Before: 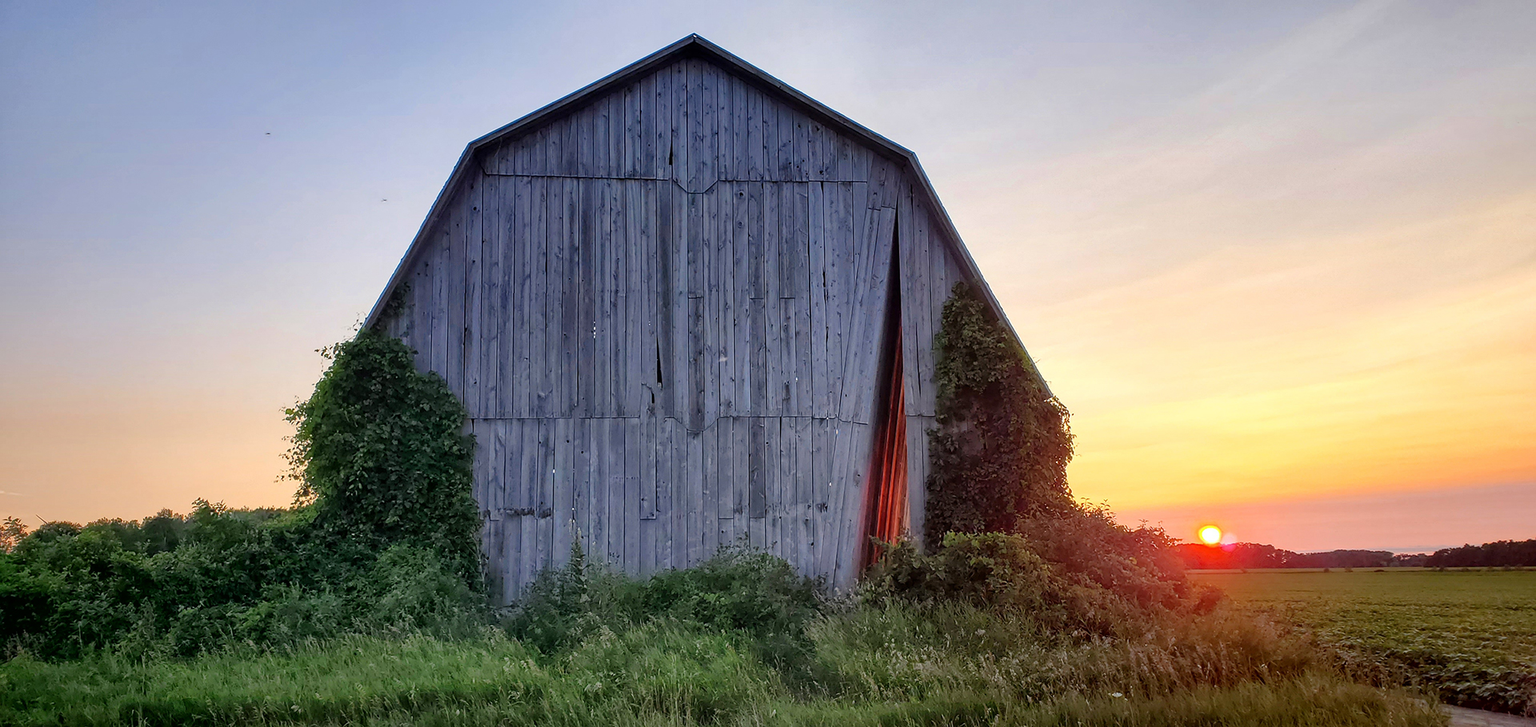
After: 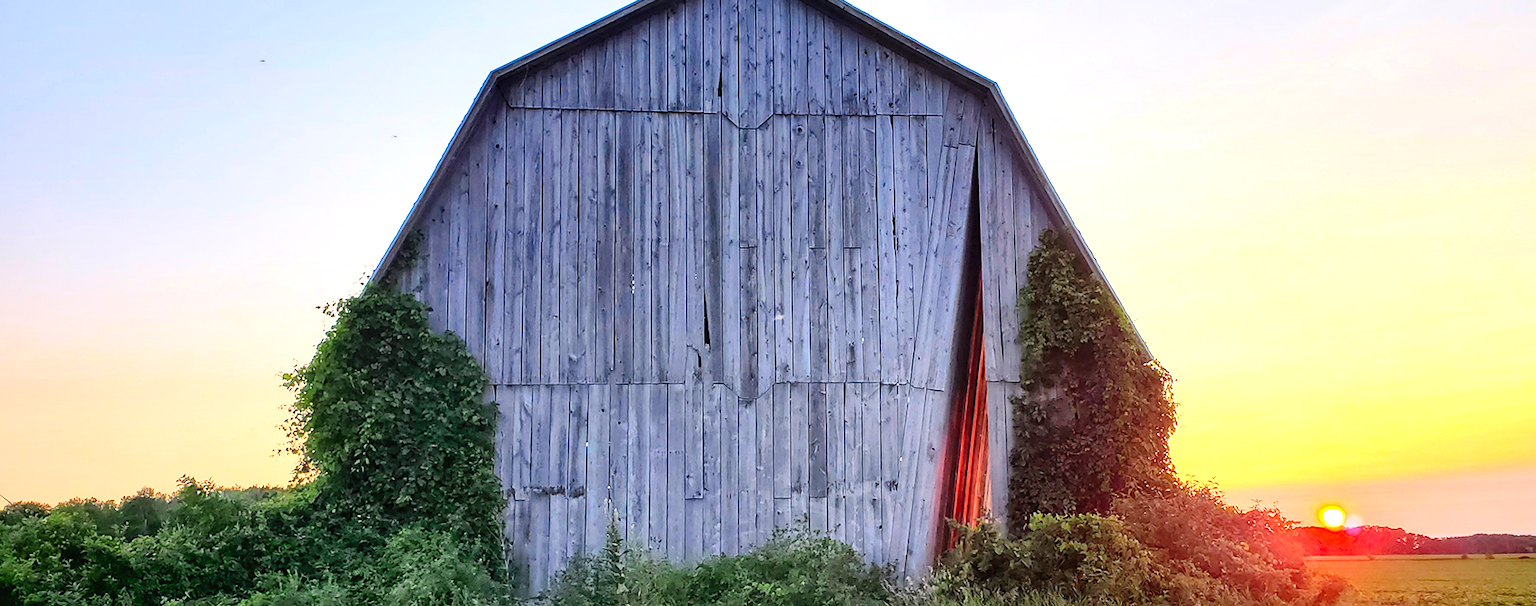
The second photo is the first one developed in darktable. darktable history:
exposure: black level correction 0, exposure 0.59 EV, compensate highlight preservation false
contrast brightness saturation: contrast 0.201, brightness 0.156, saturation 0.218
crop and rotate: left 2.405%, top 11.069%, right 9.499%, bottom 15.414%
